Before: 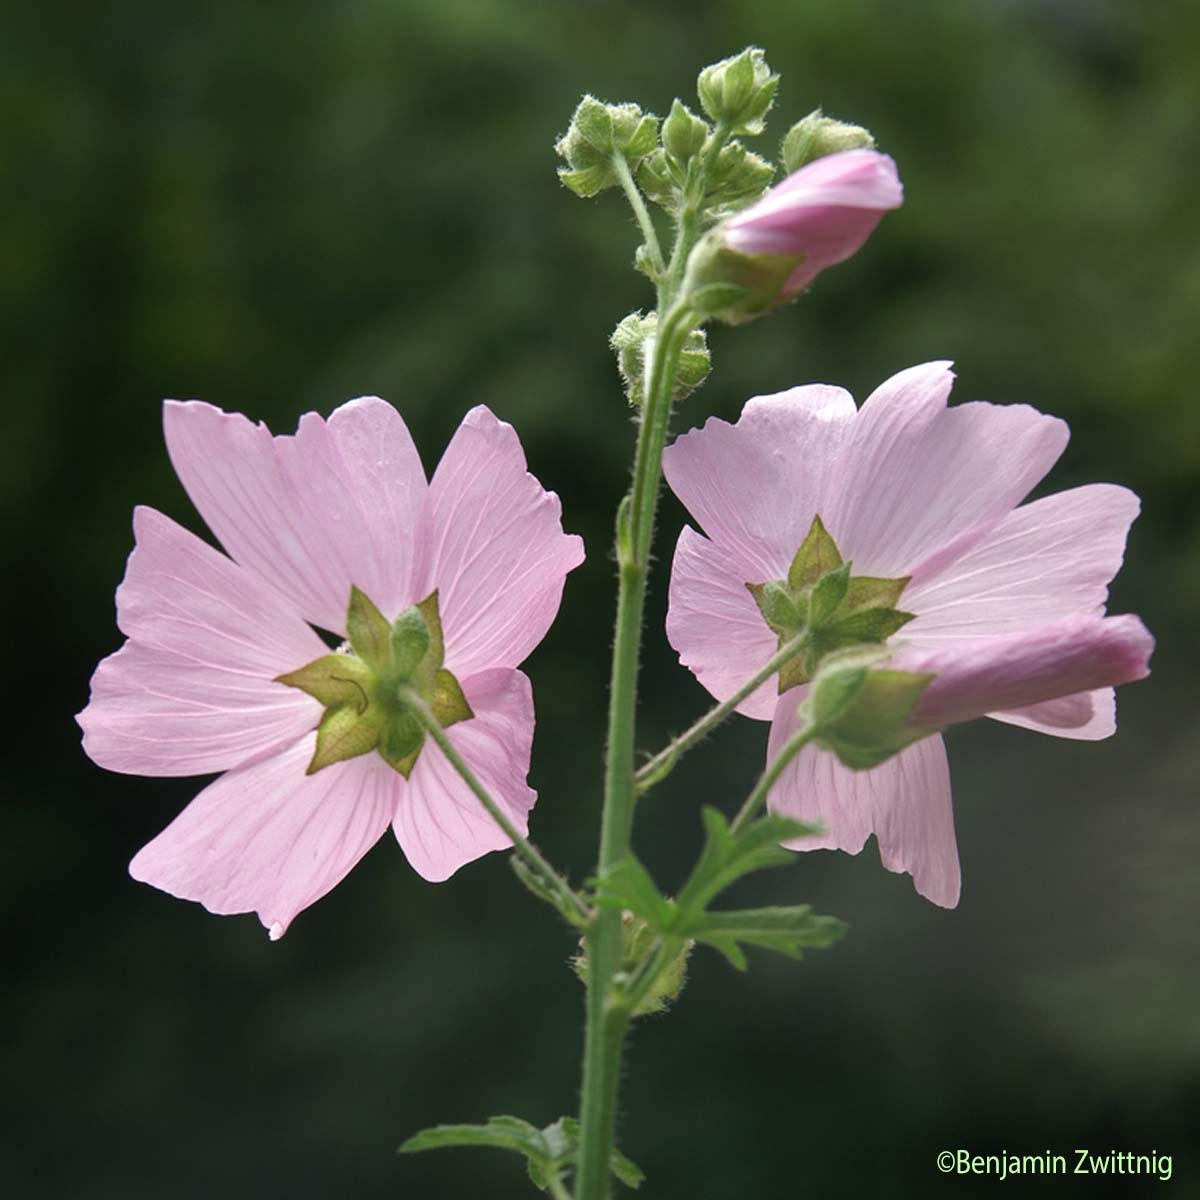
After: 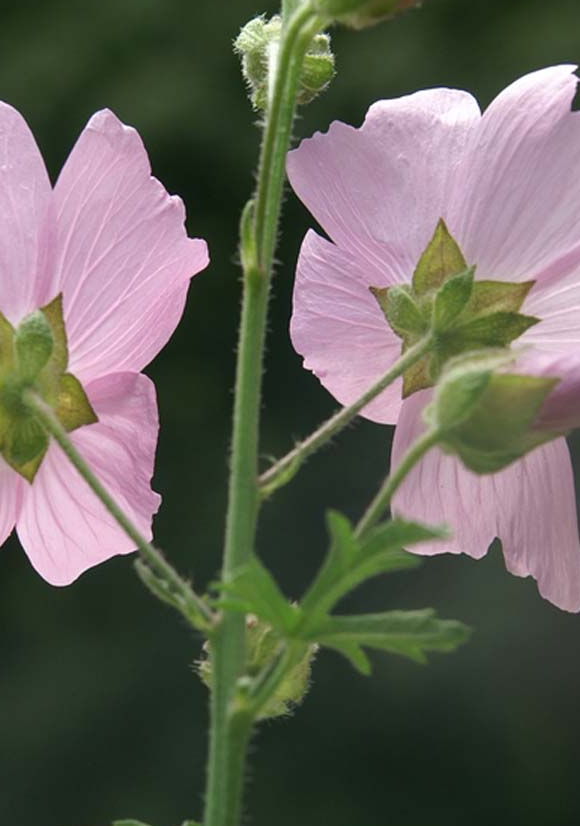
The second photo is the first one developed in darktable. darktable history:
crop: left 31.336%, top 24.68%, right 20.317%, bottom 6.433%
